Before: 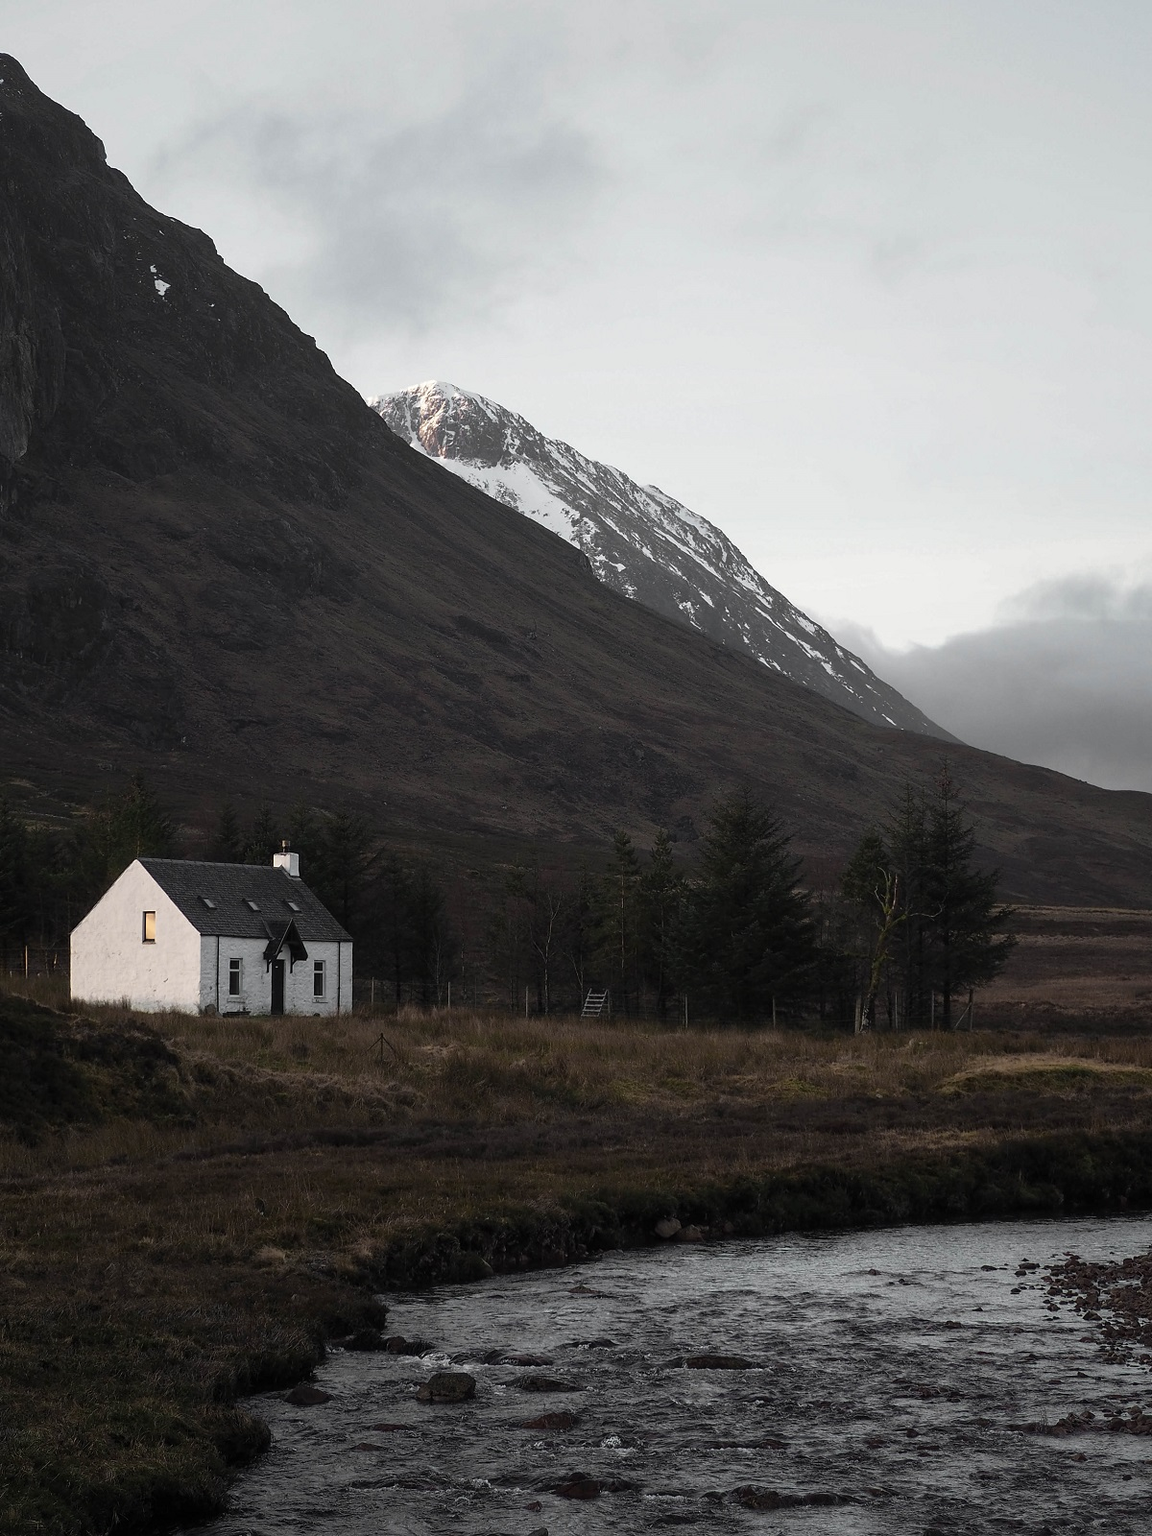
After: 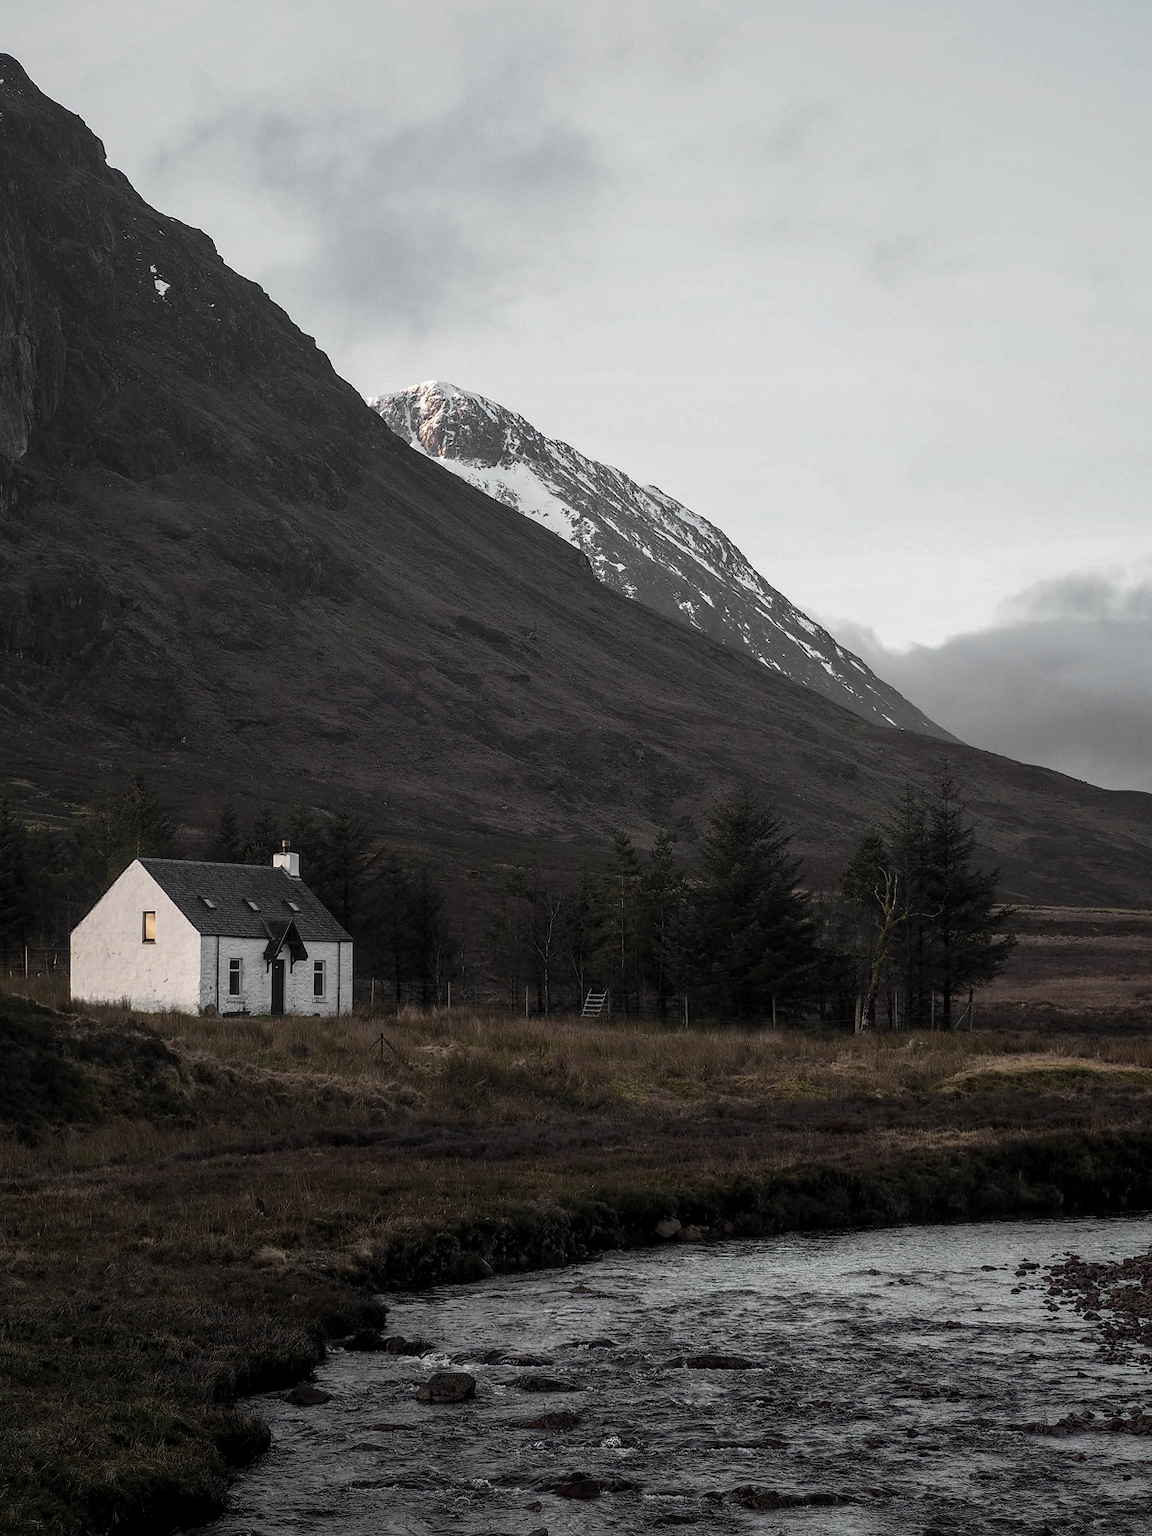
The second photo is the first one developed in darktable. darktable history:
local contrast: detail 130%
exposure: exposure -0.069 EV, compensate exposure bias true, compensate highlight preservation false
